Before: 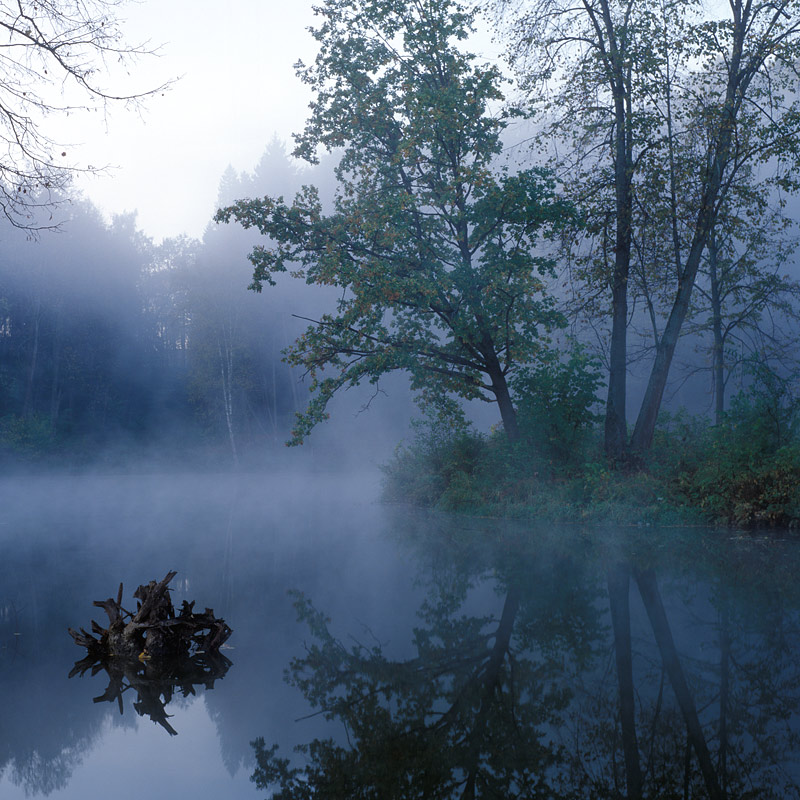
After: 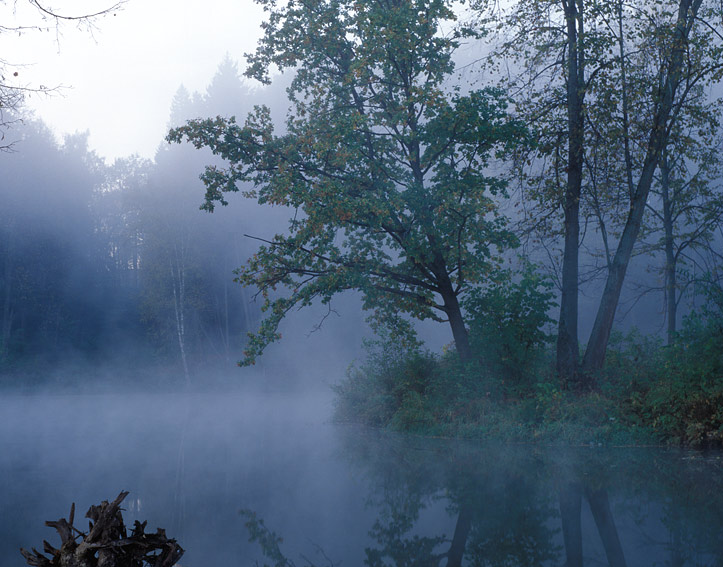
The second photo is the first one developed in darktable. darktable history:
color calibration: illuminant same as pipeline (D50), adaptation XYZ, x 0.346, y 0.359, temperature 5008.75 K
crop: left 6.002%, top 10.014%, right 3.548%, bottom 19.021%
